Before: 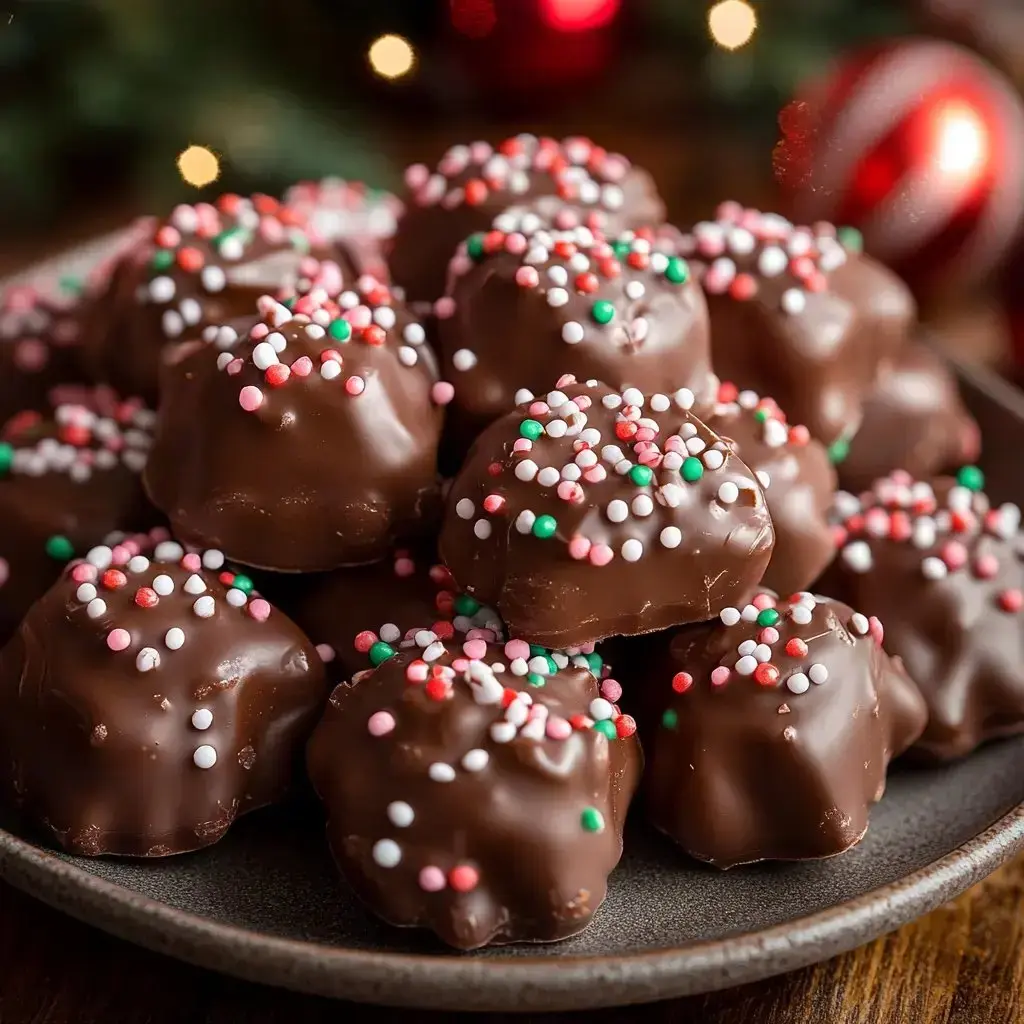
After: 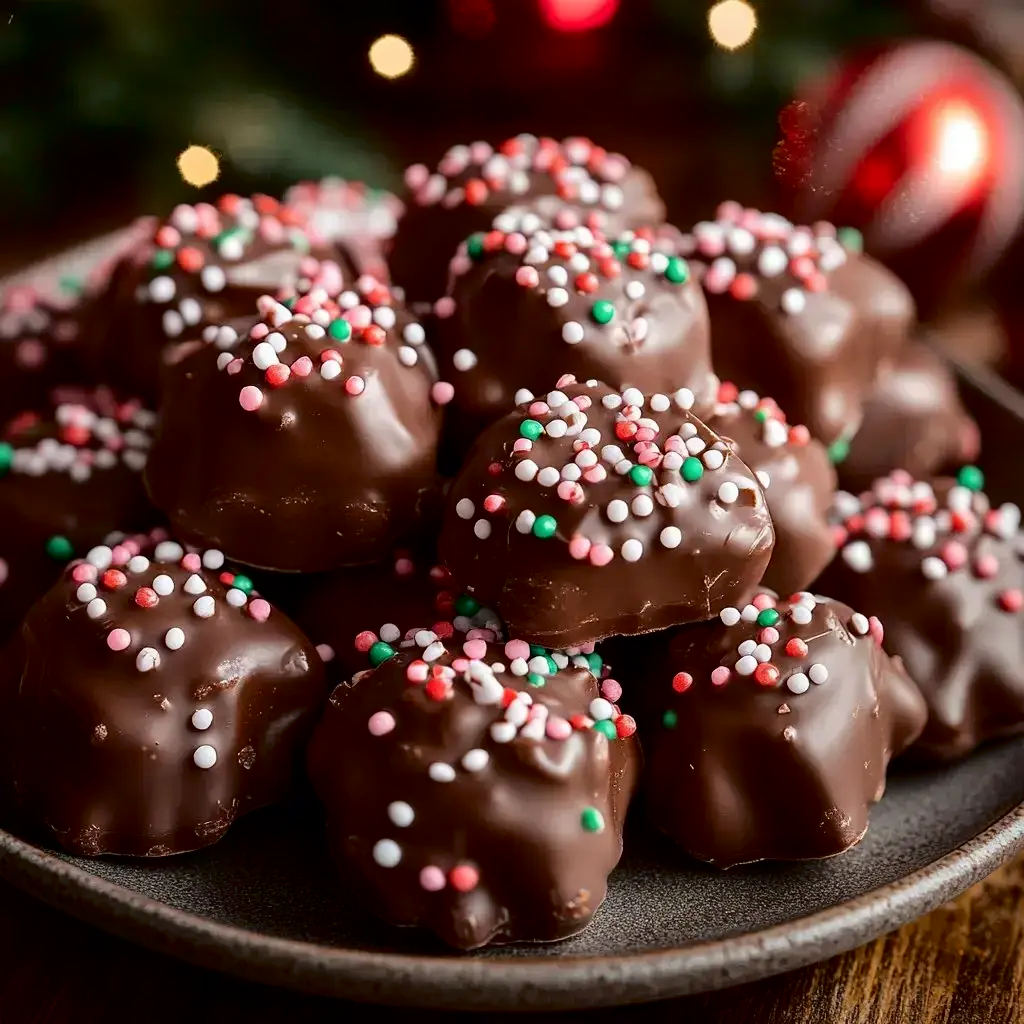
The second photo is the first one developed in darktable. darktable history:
fill light: exposure -2 EV, width 8.6
